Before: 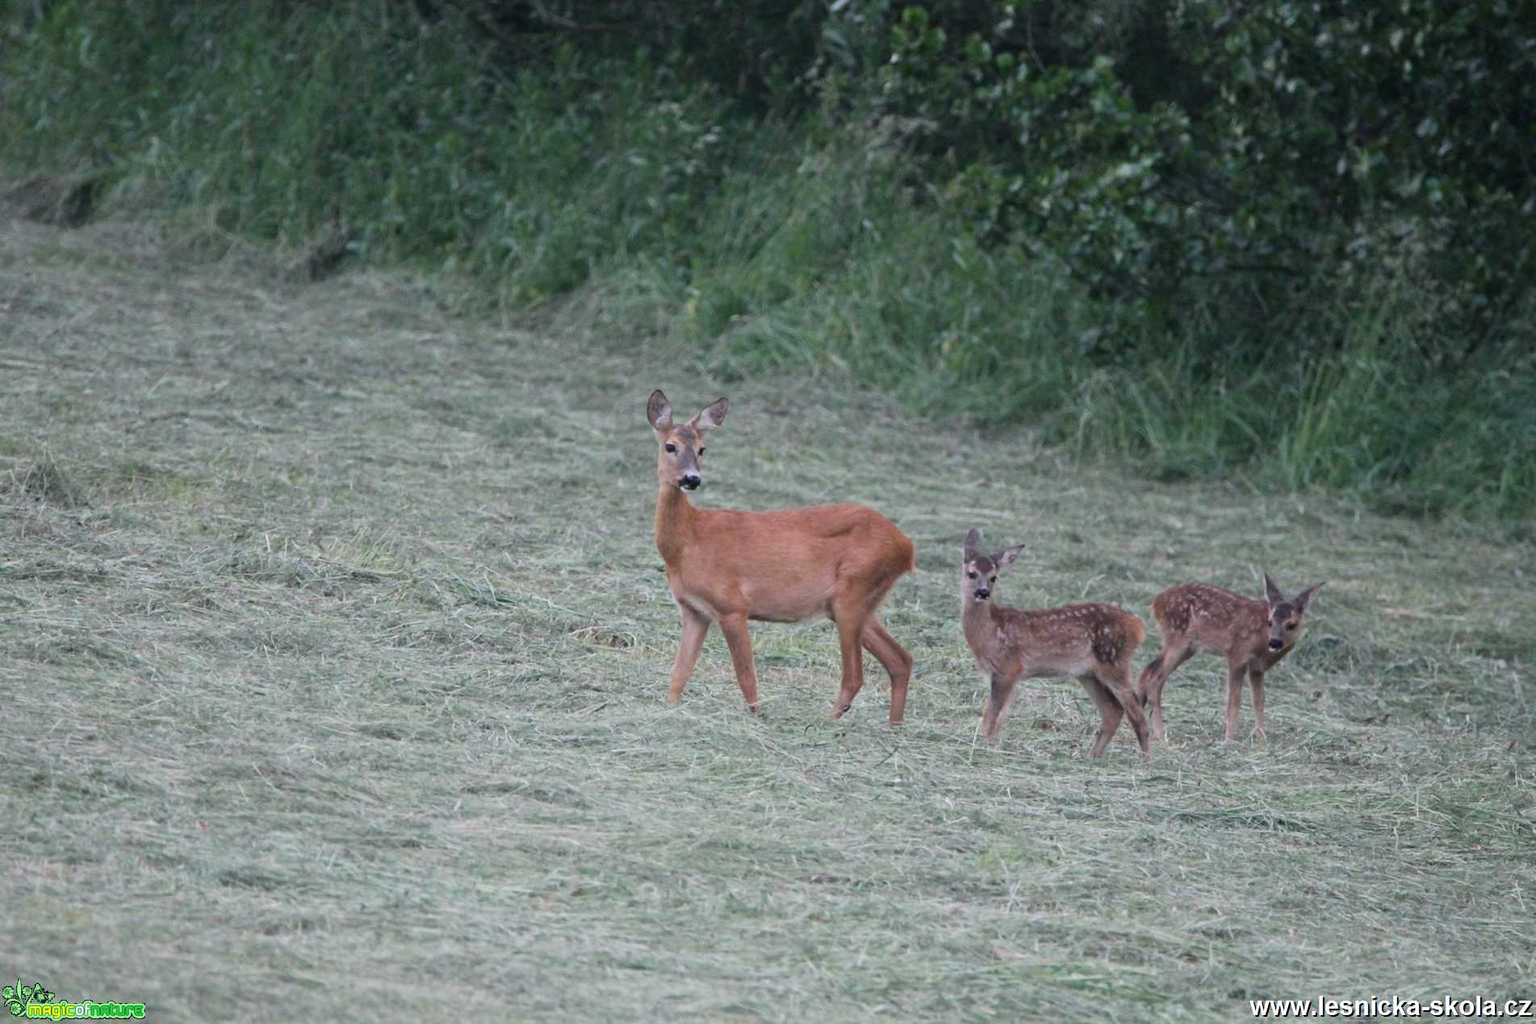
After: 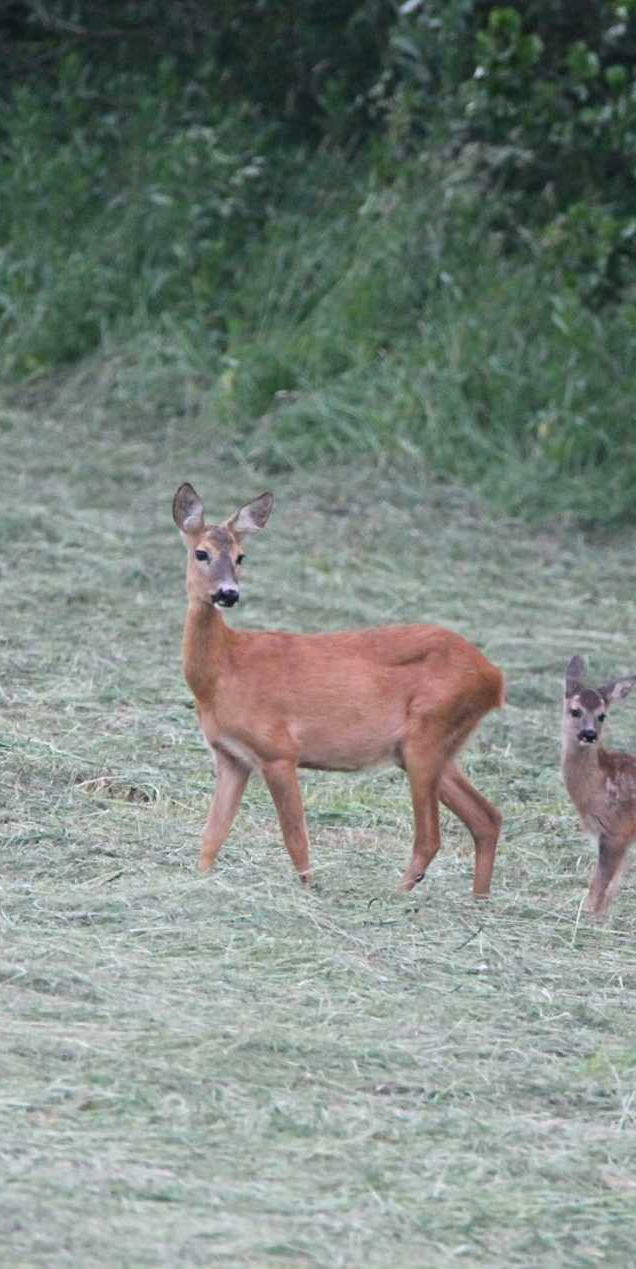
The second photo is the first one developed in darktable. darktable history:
crop: left 33.063%, right 33.446%
exposure: exposure 0.292 EV, compensate exposure bias true, compensate highlight preservation false
